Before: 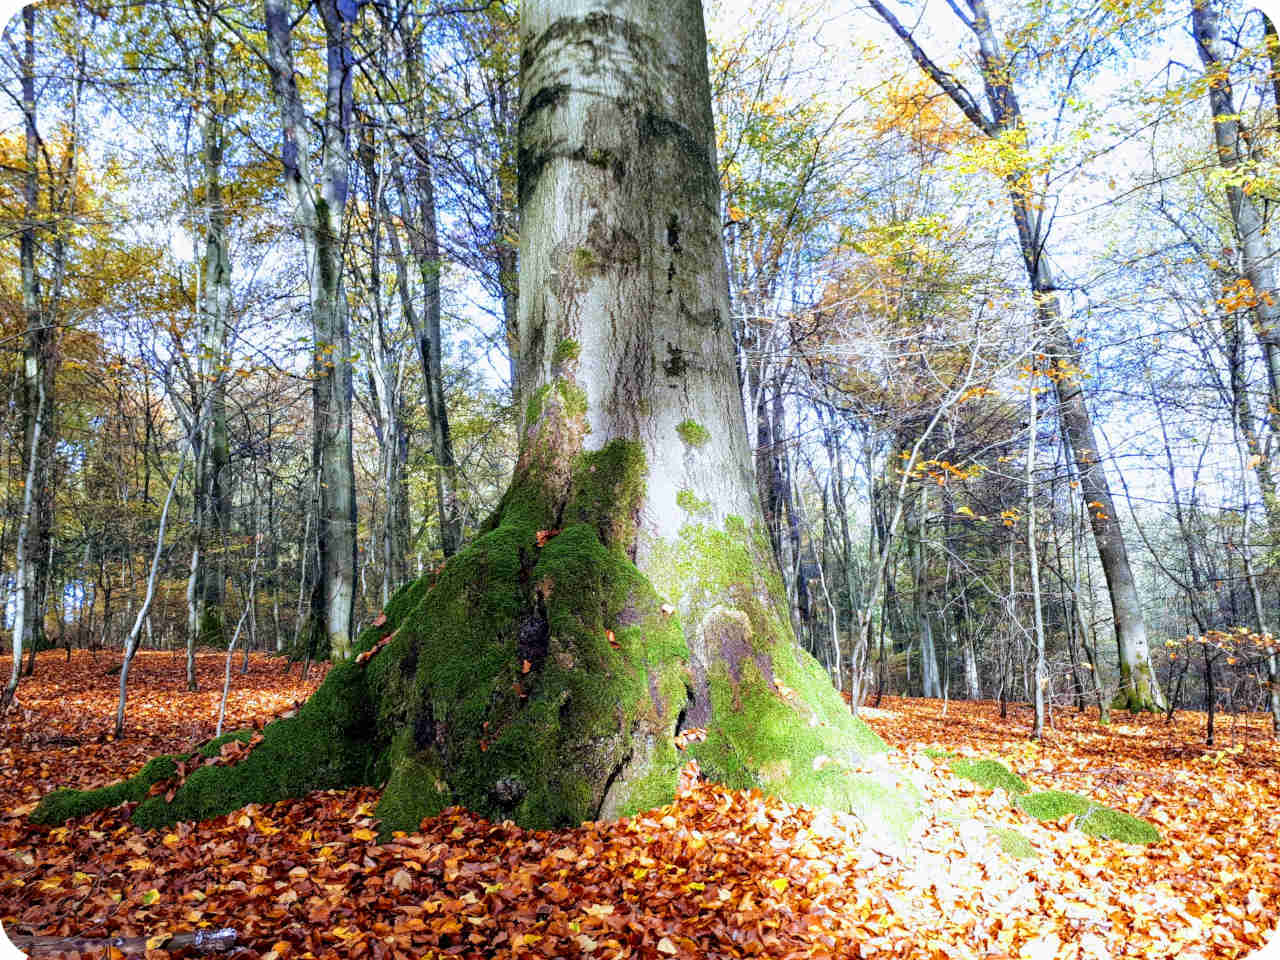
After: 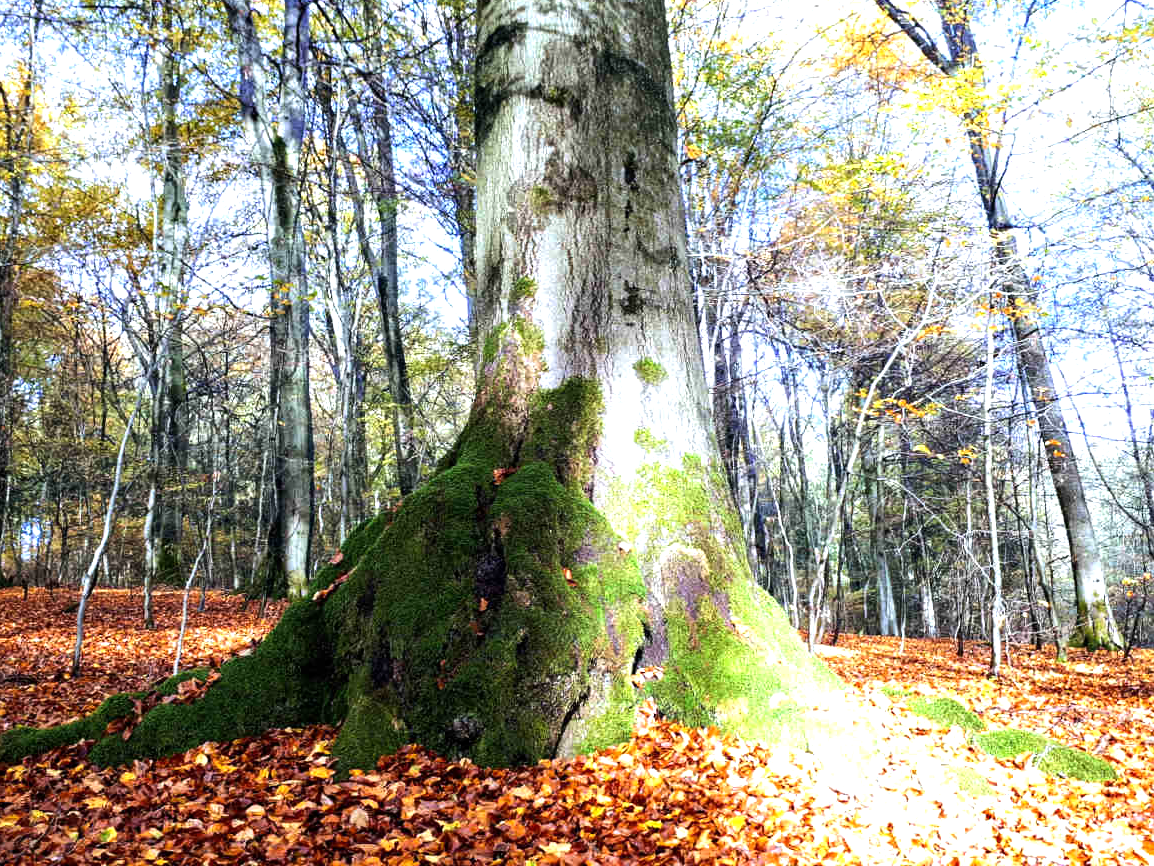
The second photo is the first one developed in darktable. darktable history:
crop: left 3.394%, top 6.521%, right 6.416%, bottom 3.244%
tone equalizer: -8 EV -0.752 EV, -7 EV -0.685 EV, -6 EV -0.602 EV, -5 EV -0.405 EV, -3 EV 0.375 EV, -2 EV 0.6 EV, -1 EV 0.688 EV, +0 EV 0.742 EV, edges refinement/feathering 500, mask exposure compensation -1.57 EV, preserve details guided filter
